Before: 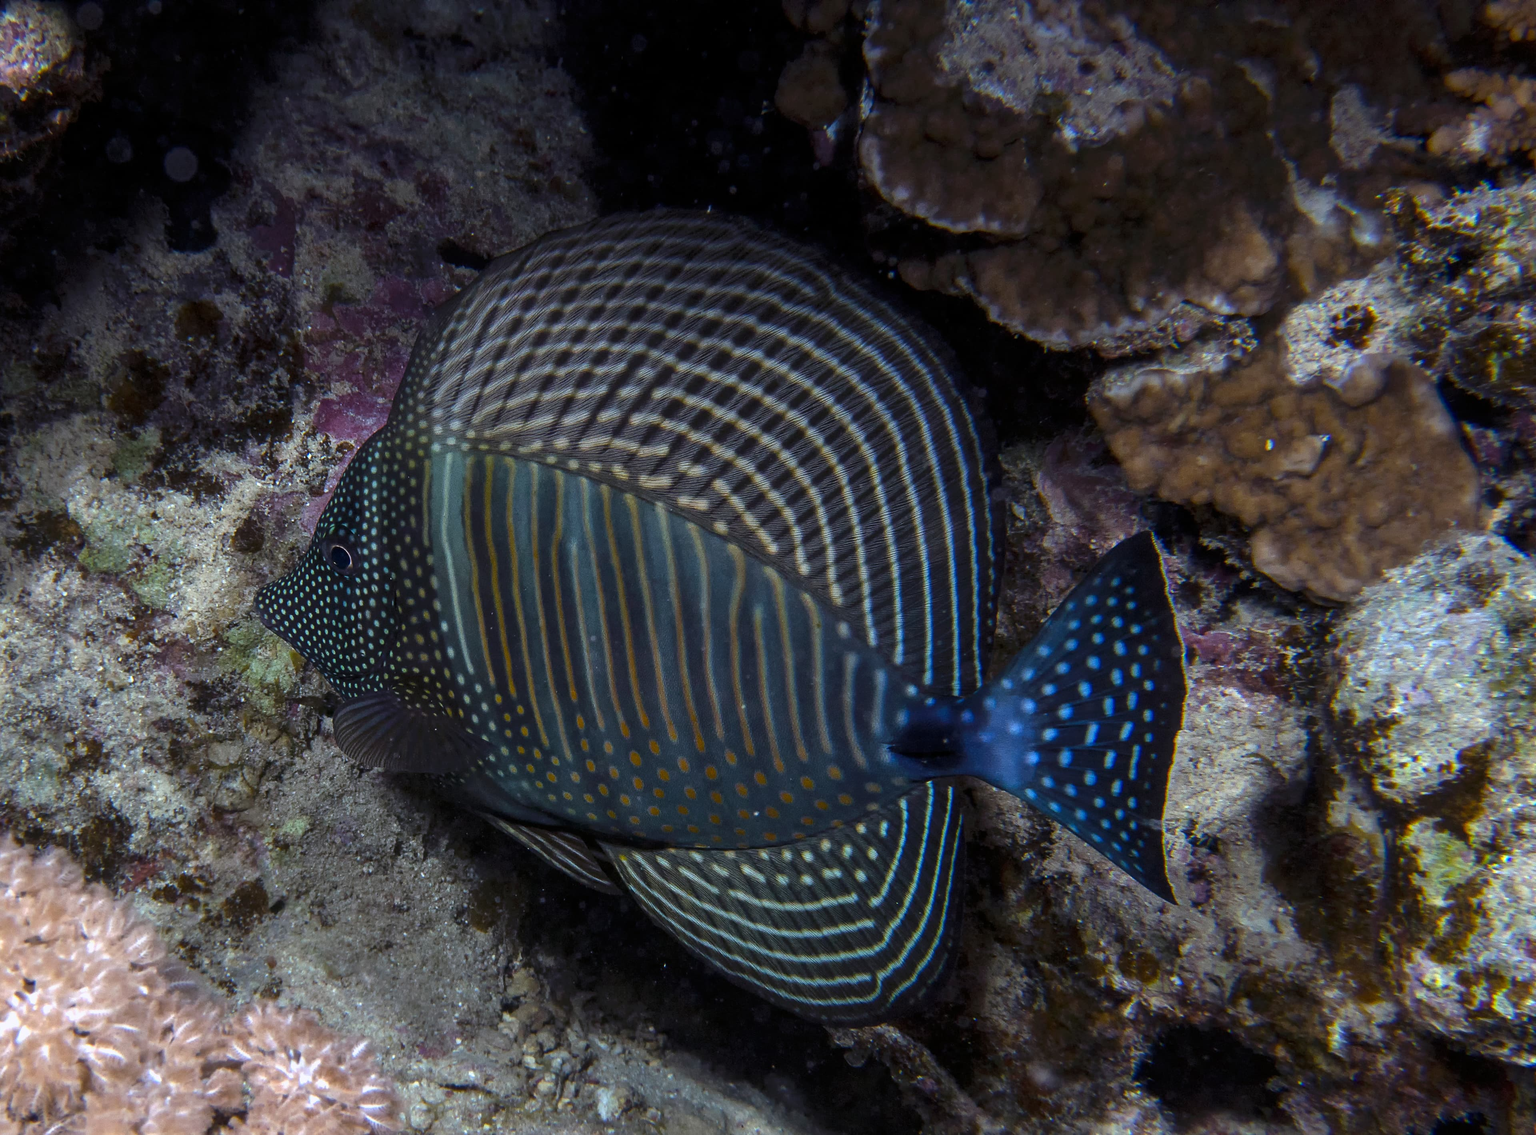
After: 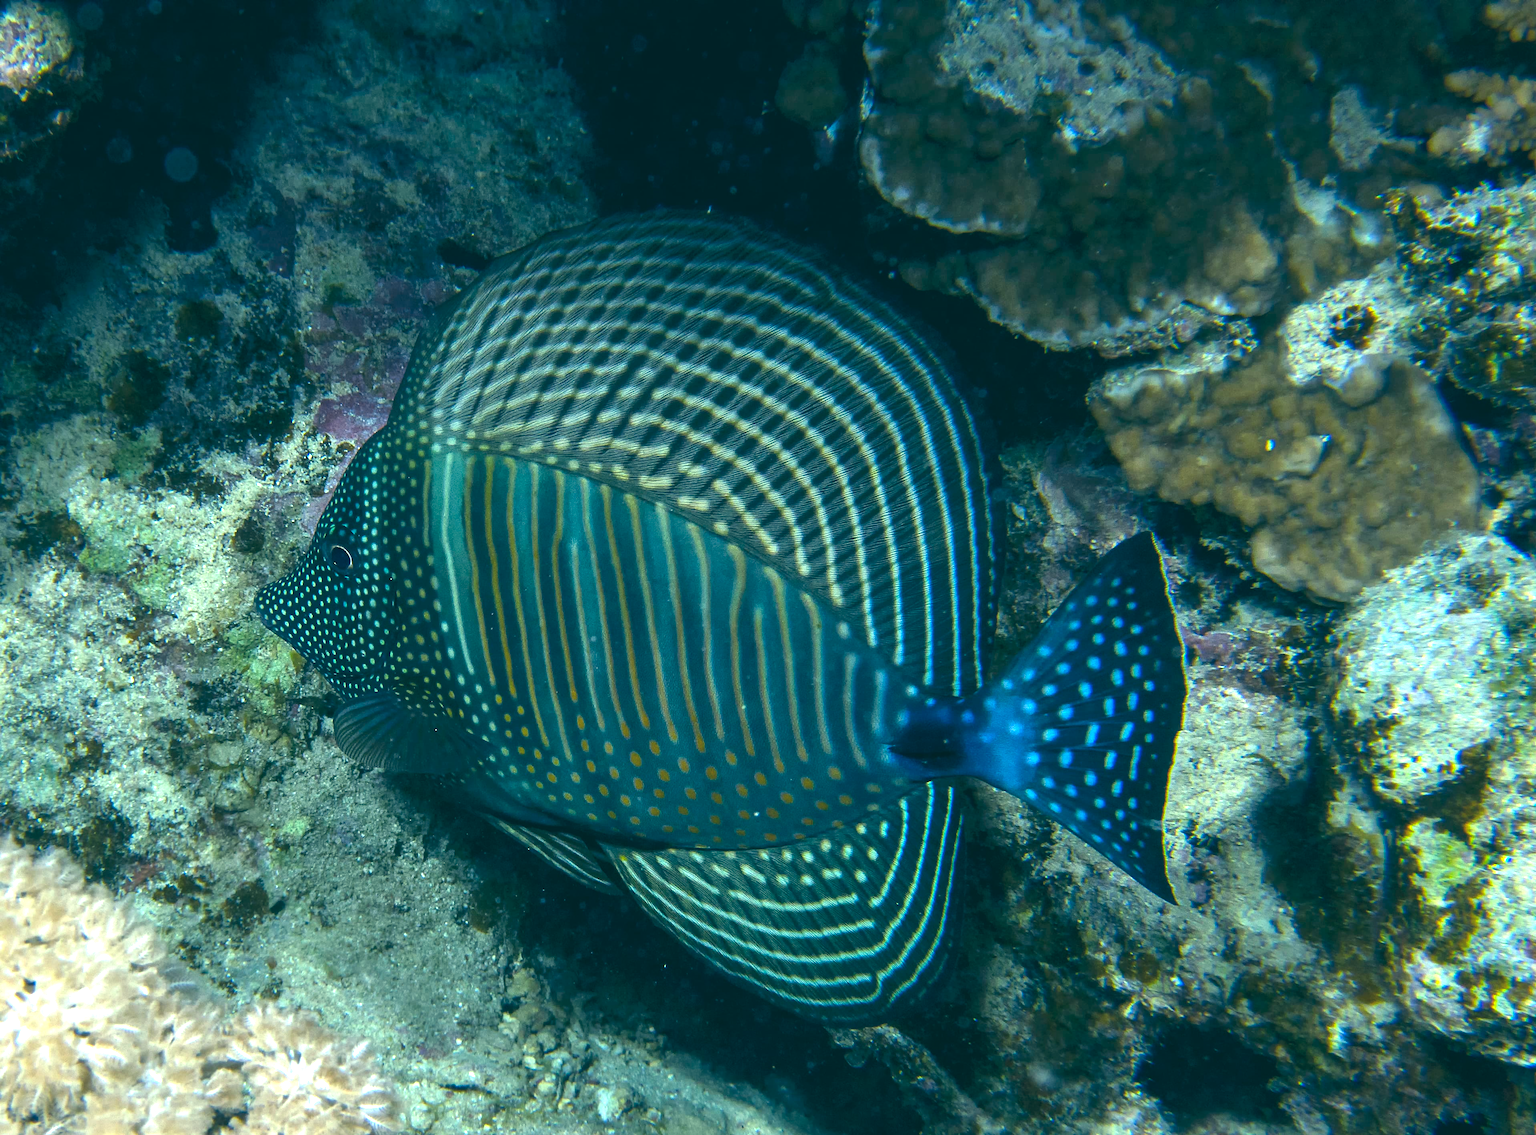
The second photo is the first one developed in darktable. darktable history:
color correction: highlights a* -19.71, highlights b* 9.8, shadows a* -20.2, shadows b* -11.3
exposure: black level correction -0.005, exposure 1 EV, compensate highlight preservation false
